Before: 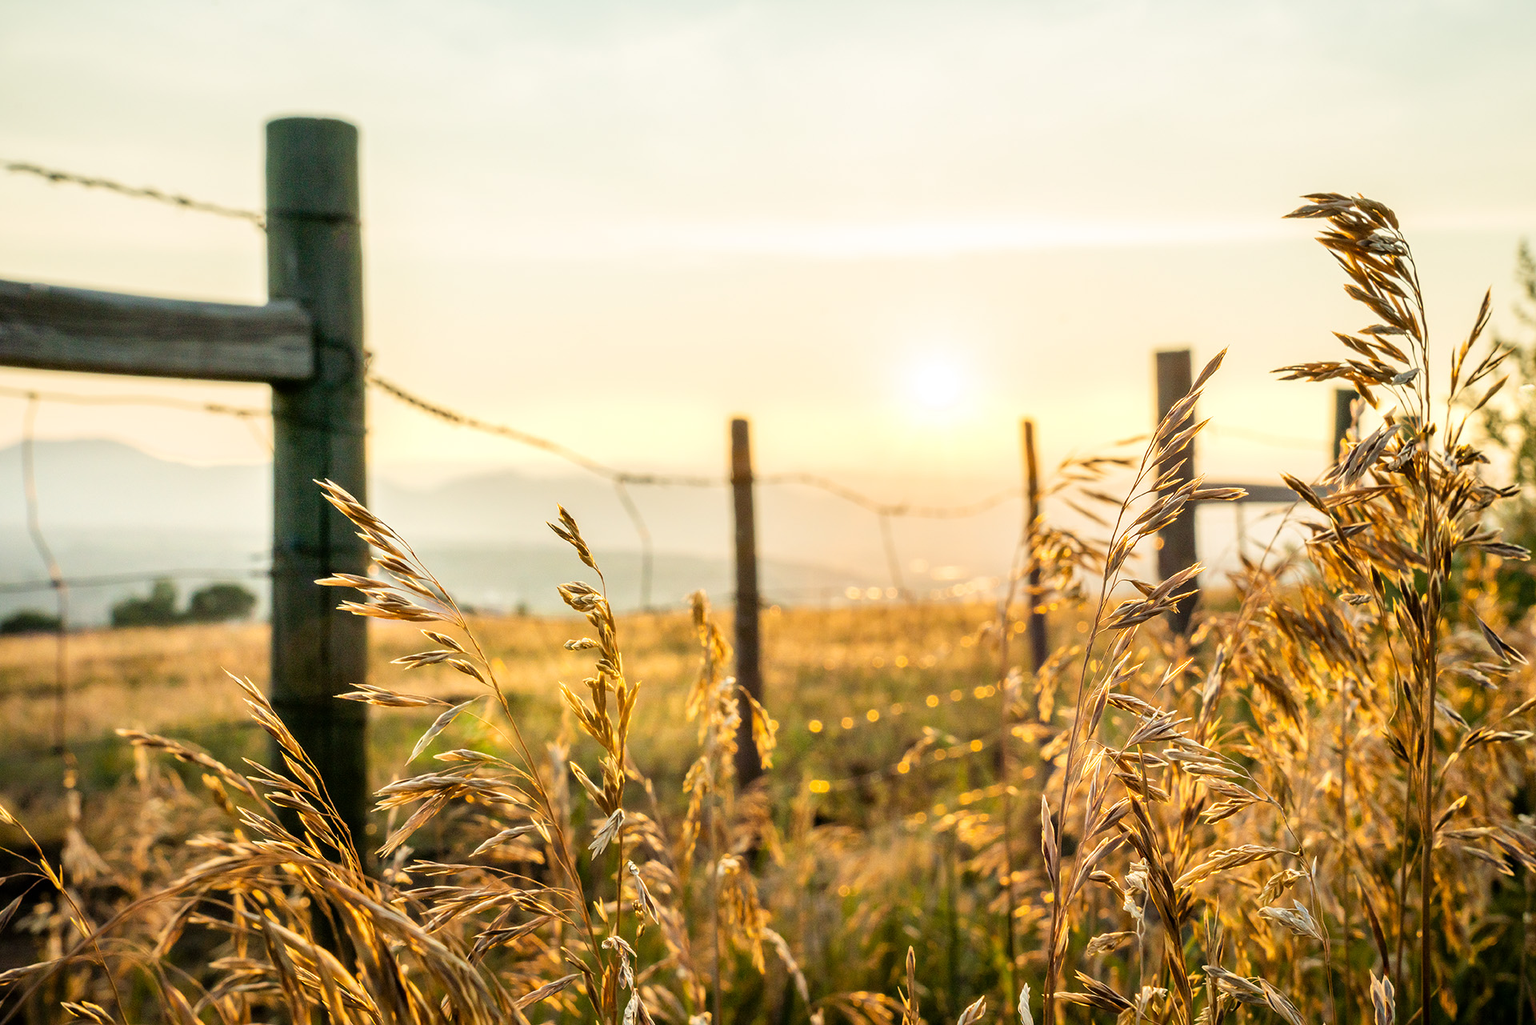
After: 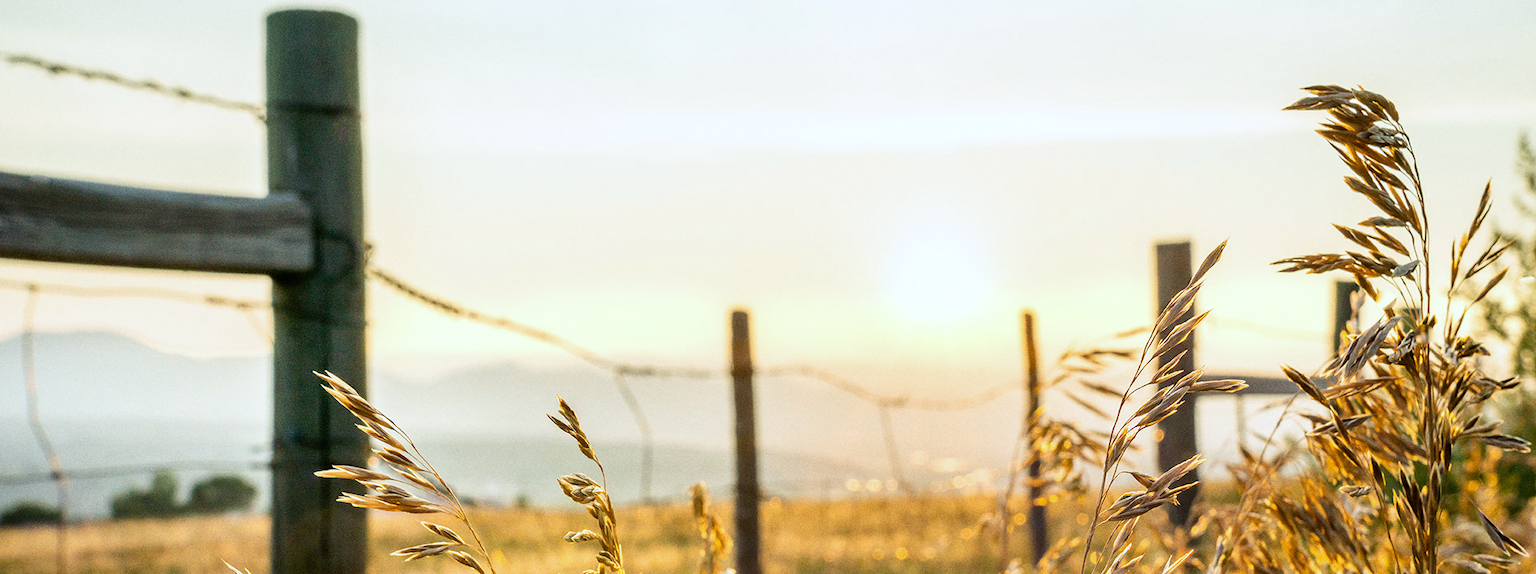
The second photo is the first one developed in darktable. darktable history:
white balance: red 0.954, blue 1.079
crop and rotate: top 10.605%, bottom 33.274%
grain: coarseness 0.47 ISO
